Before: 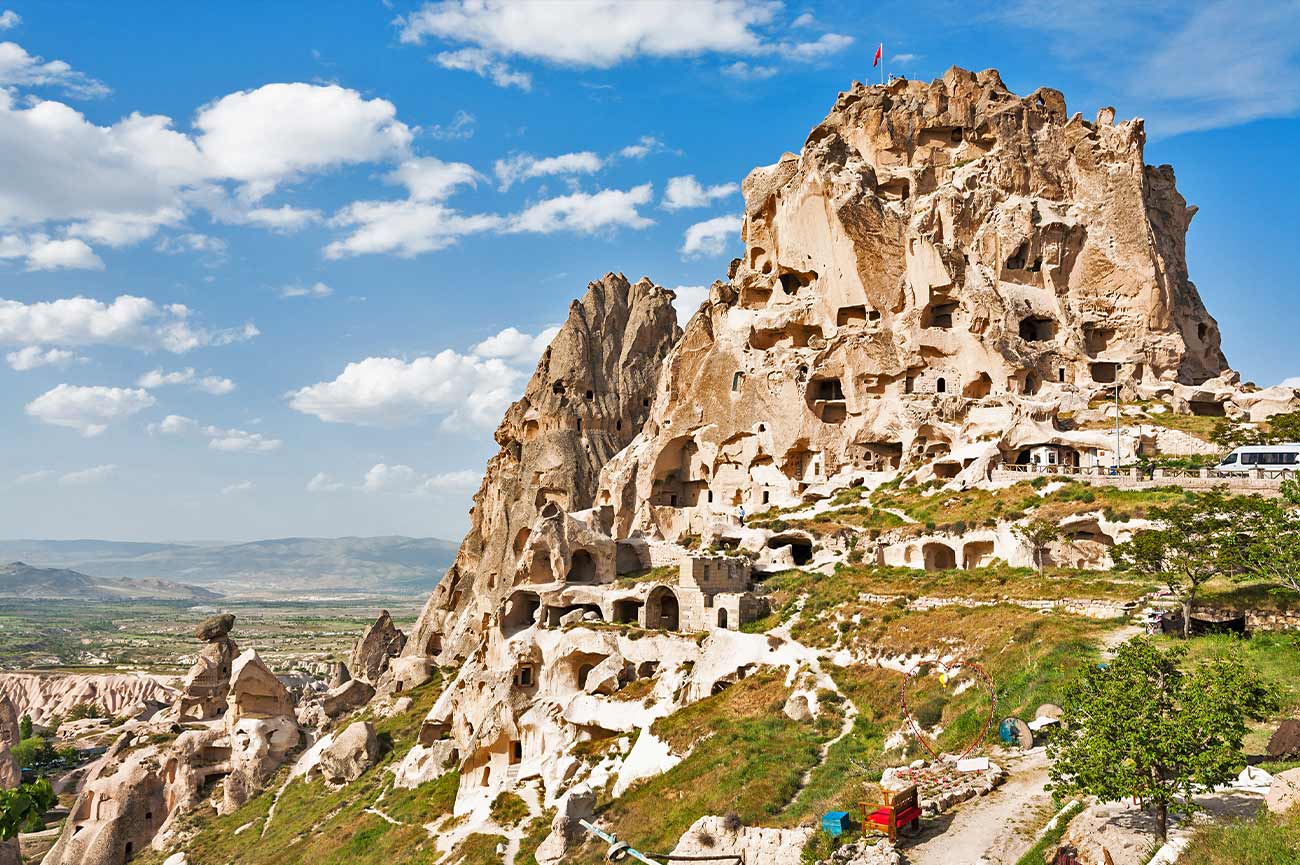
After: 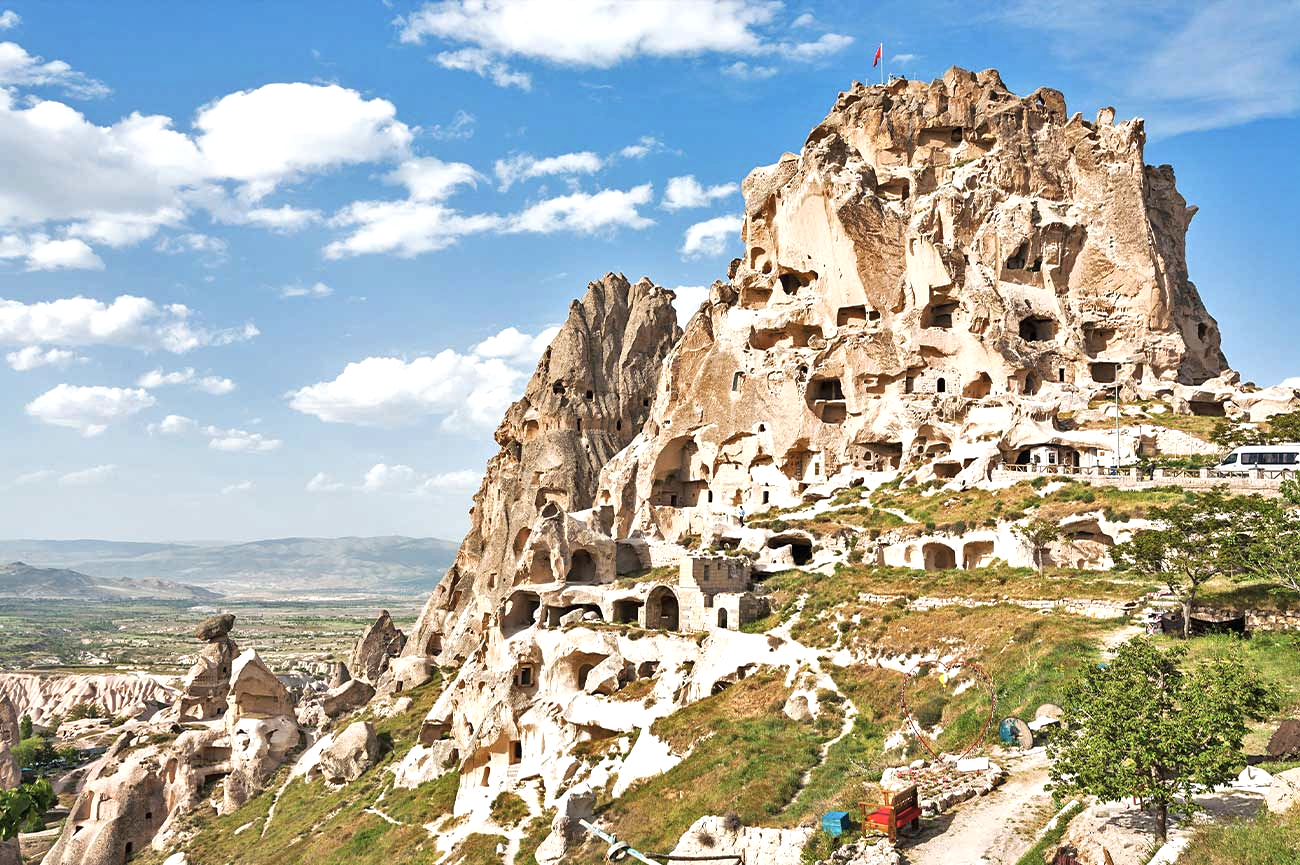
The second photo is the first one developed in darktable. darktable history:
exposure: black level correction 0, exposure 0.4 EV, compensate exposure bias true, compensate highlight preservation false
color correction: saturation 0.8
